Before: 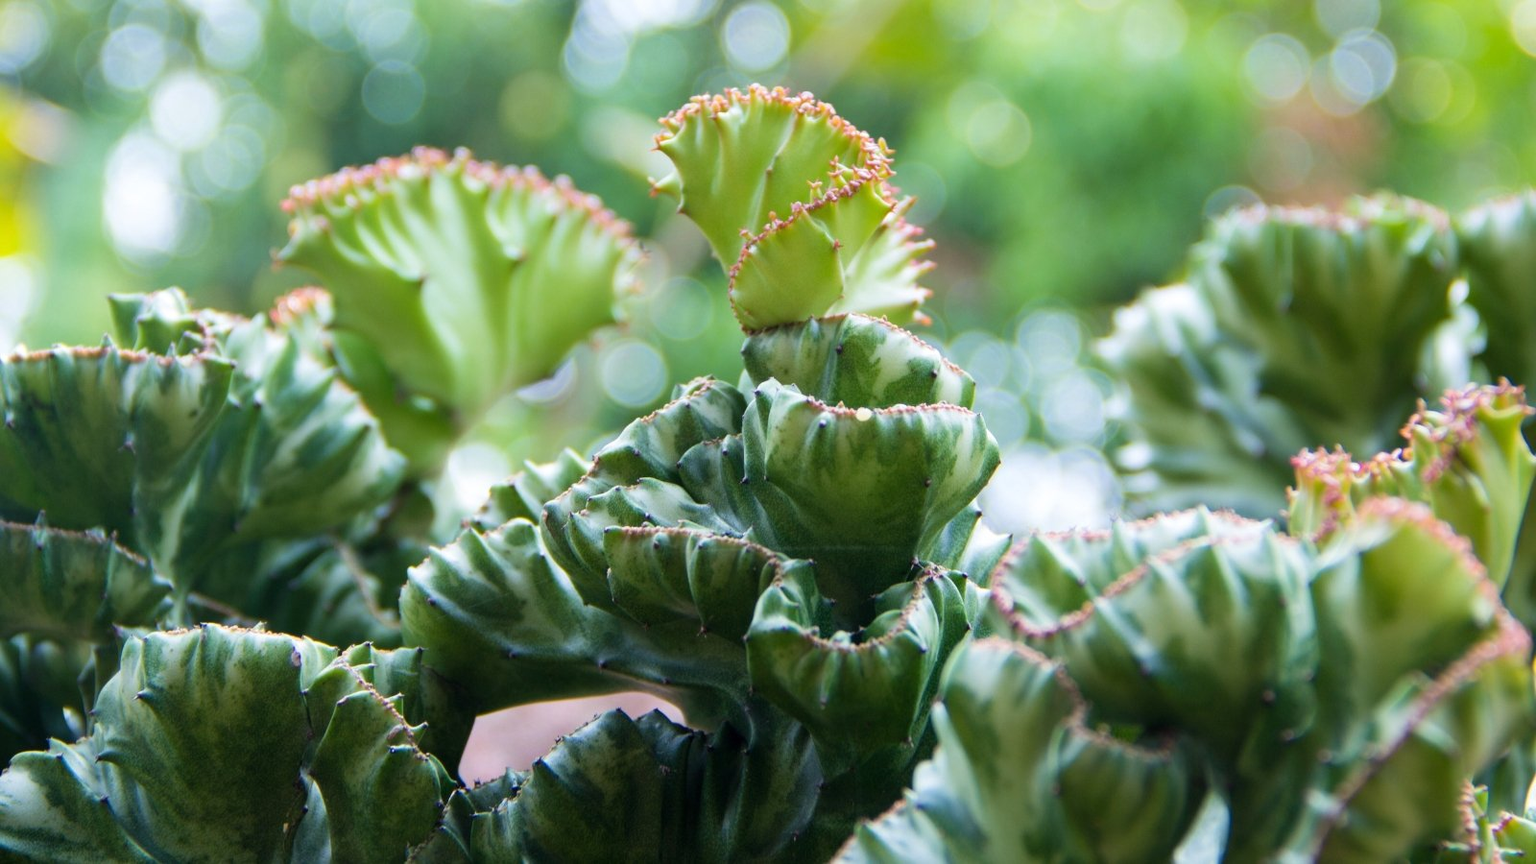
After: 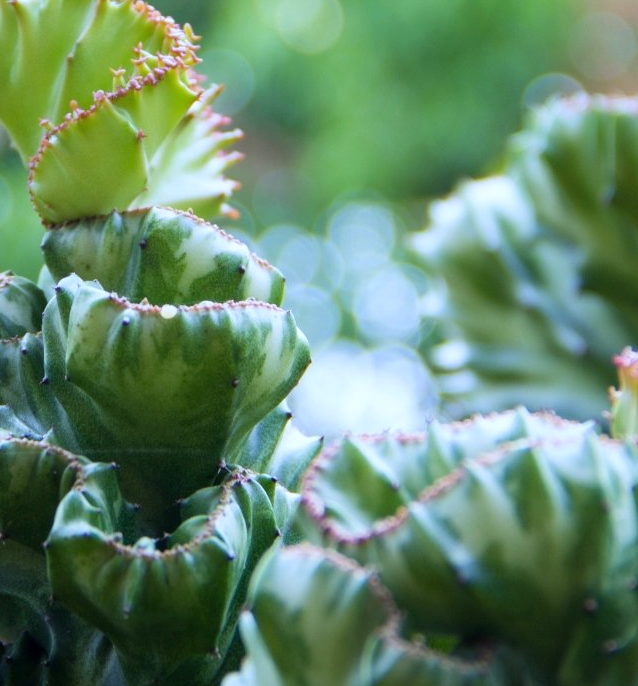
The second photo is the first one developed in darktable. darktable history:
crop: left 45.721%, top 13.393%, right 14.118%, bottom 10.01%
white balance: red 0.931, blue 1.11
